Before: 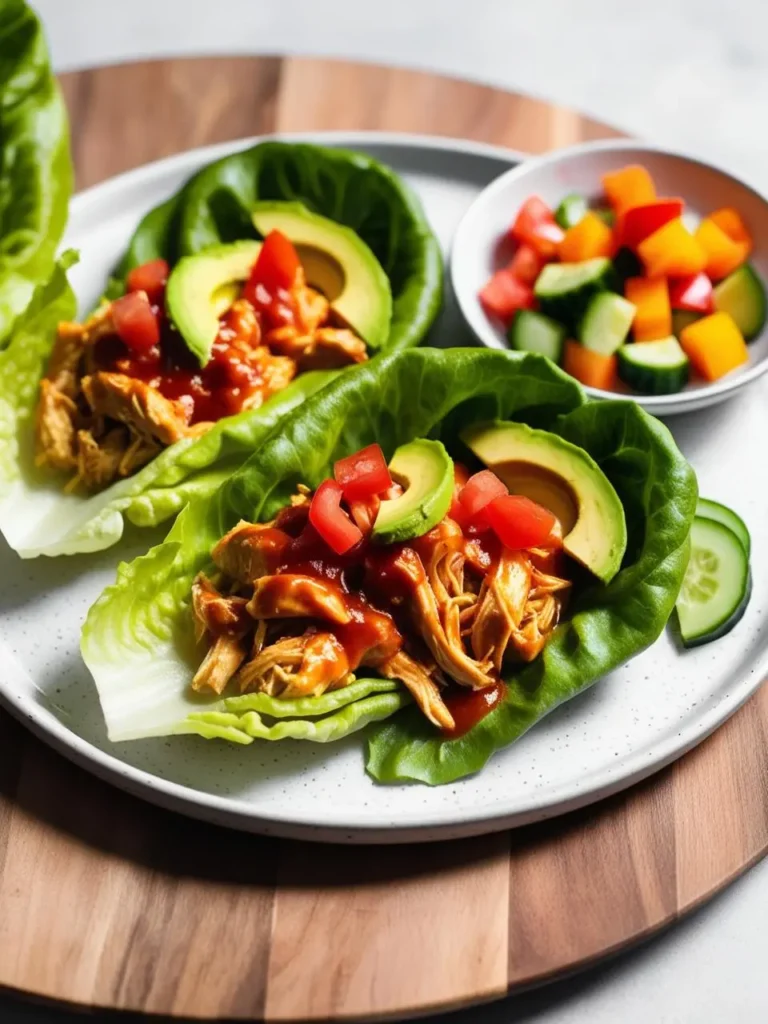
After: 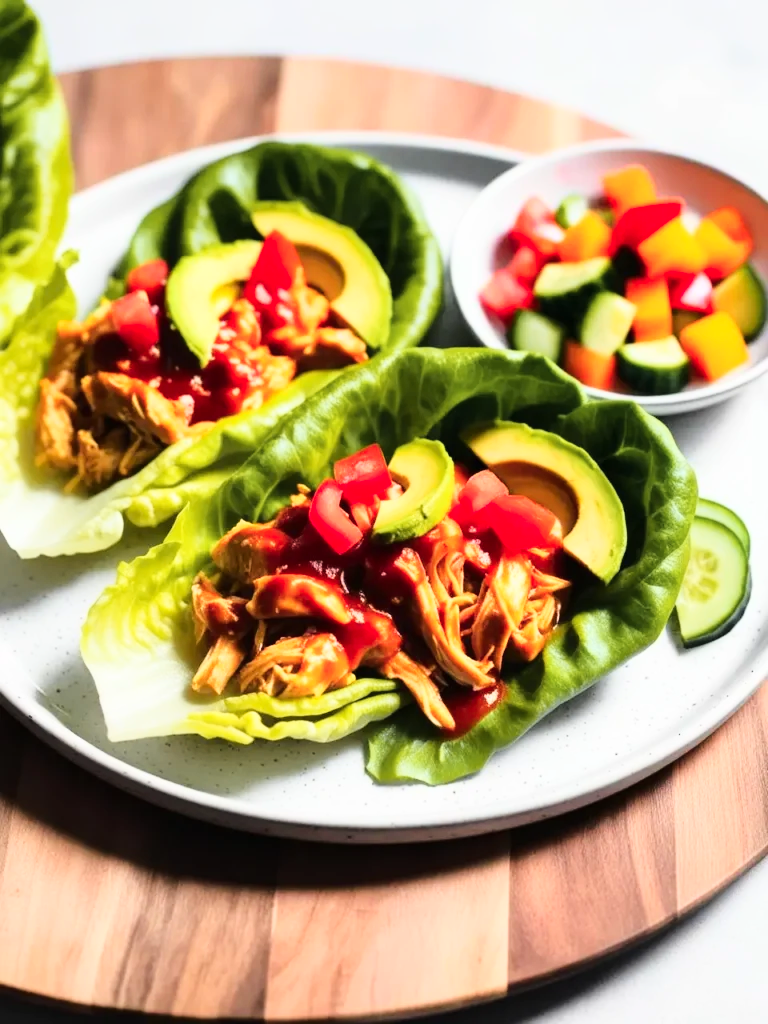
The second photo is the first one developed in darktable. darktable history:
base curve: curves: ch0 [(0, 0) (0.028, 0.03) (0.121, 0.232) (0.46, 0.748) (0.859, 0.968) (1, 1)]
color zones: curves: ch1 [(0.263, 0.53) (0.376, 0.287) (0.487, 0.512) (0.748, 0.547) (1, 0.513)]; ch2 [(0.262, 0.45) (0.751, 0.477)], mix -62.08%
